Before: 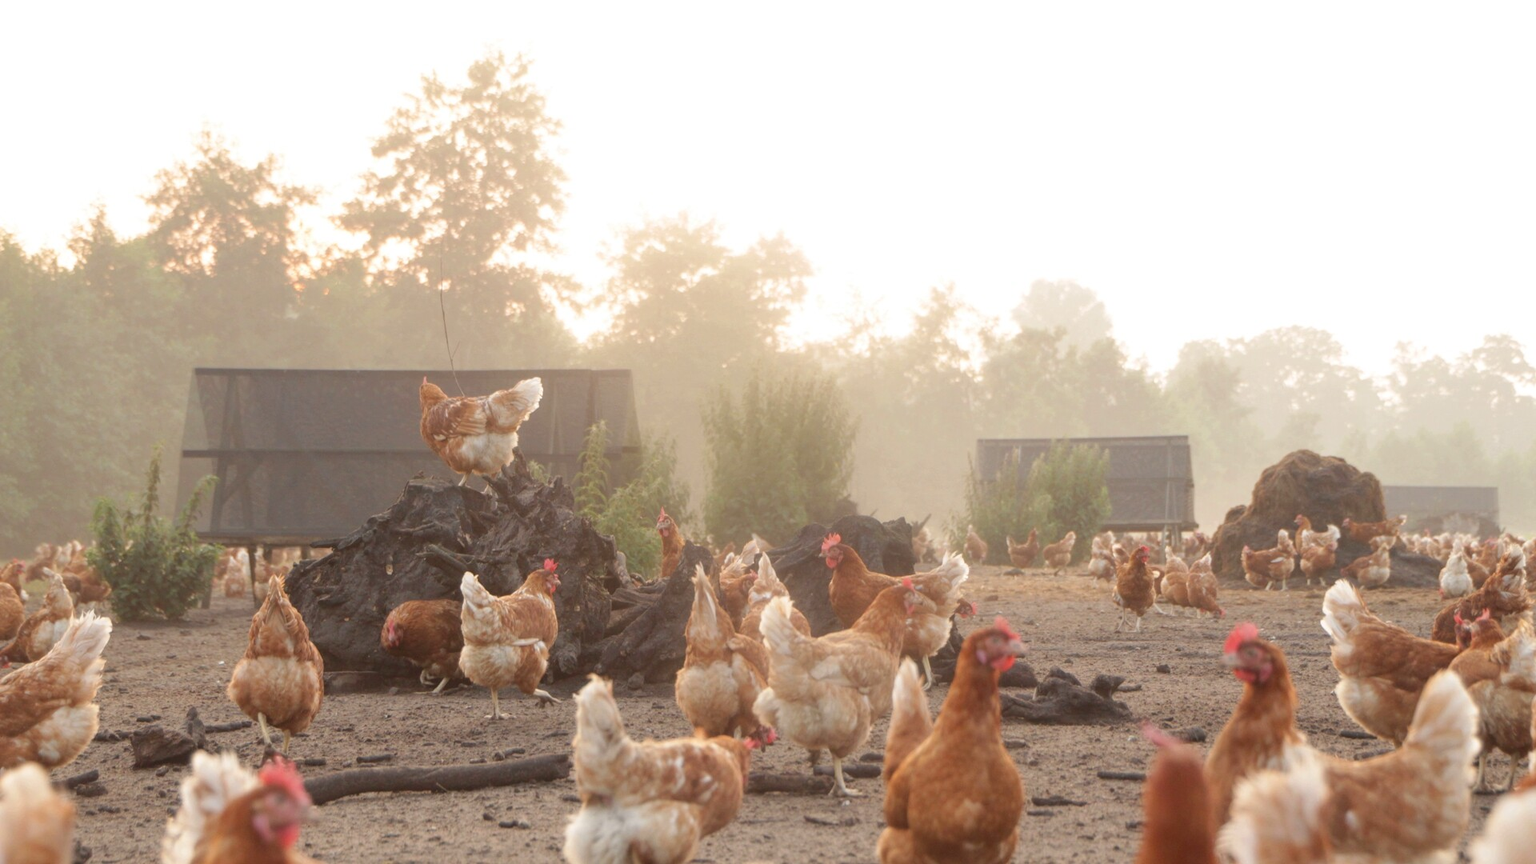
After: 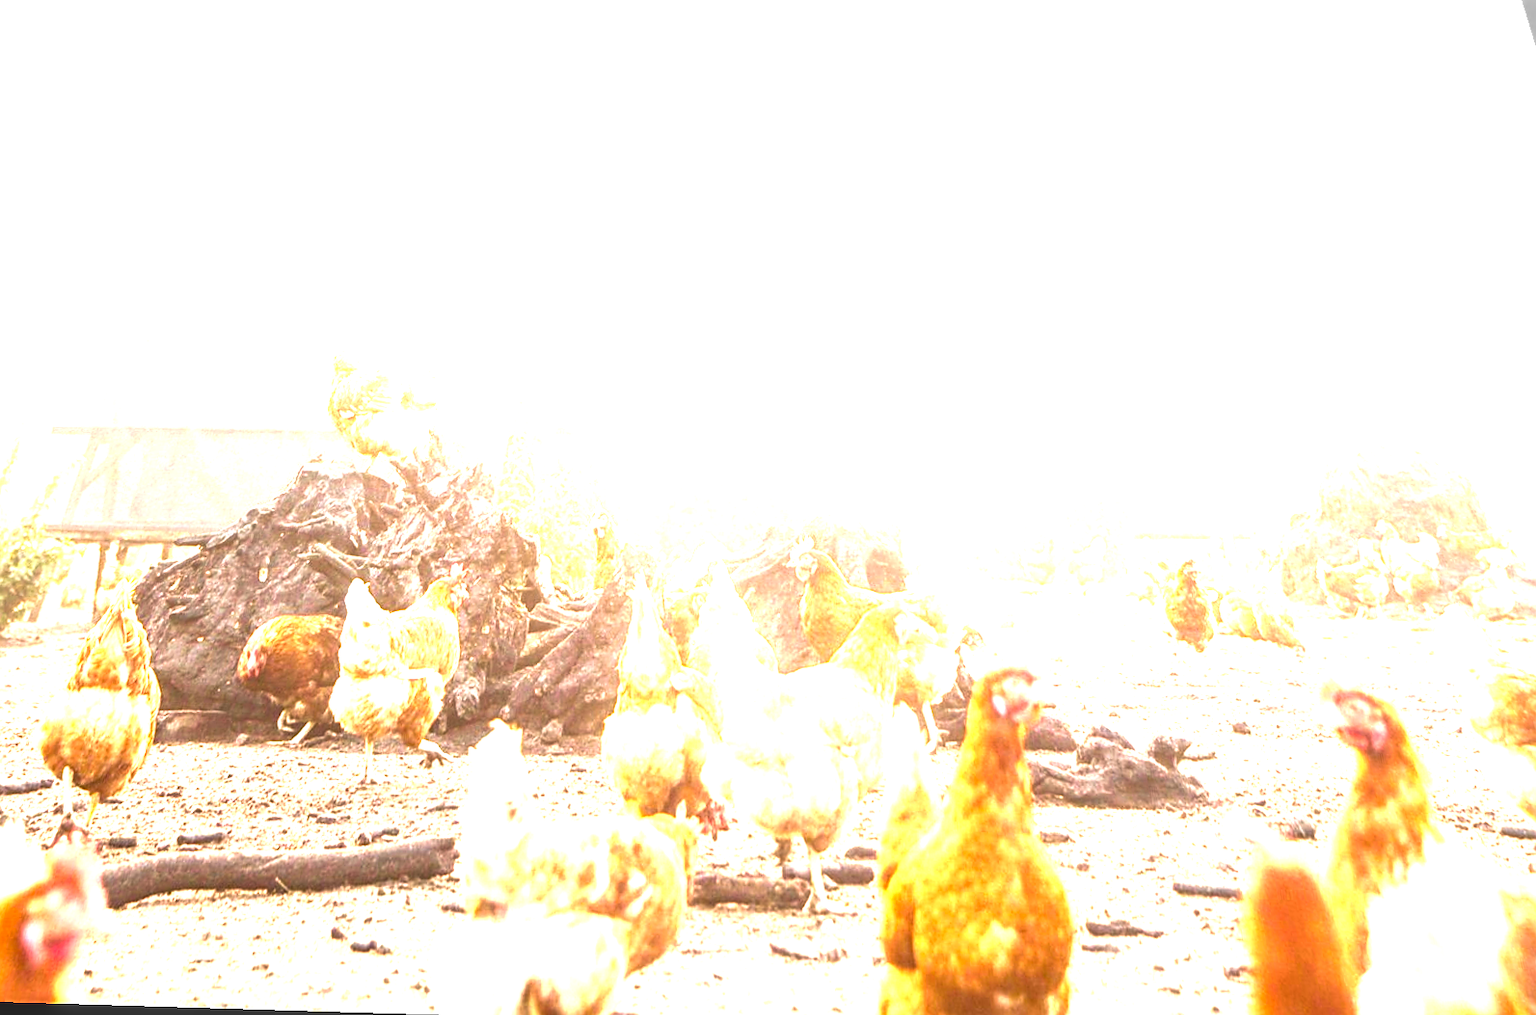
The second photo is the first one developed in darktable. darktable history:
color balance rgb: perceptual saturation grading › global saturation 25%, perceptual brilliance grading › global brilliance 35%, perceptual brilliance grading › highlights 50%, perceptual brilliance grading › mid-tones 60%, perceptual brilliance grading › shadows 35%, global vibrance 20%
rotate and perspective: rotation 0.72°, lens shift (vertical) -0.352, lens shift (horizontal) -0.051, crop left 0.152, crop right 0.859, crop top 0.019, crop bottom 0.964
sharpen: on, module defaults
velvia: on, module defaults
local contrast: on, module defaults
